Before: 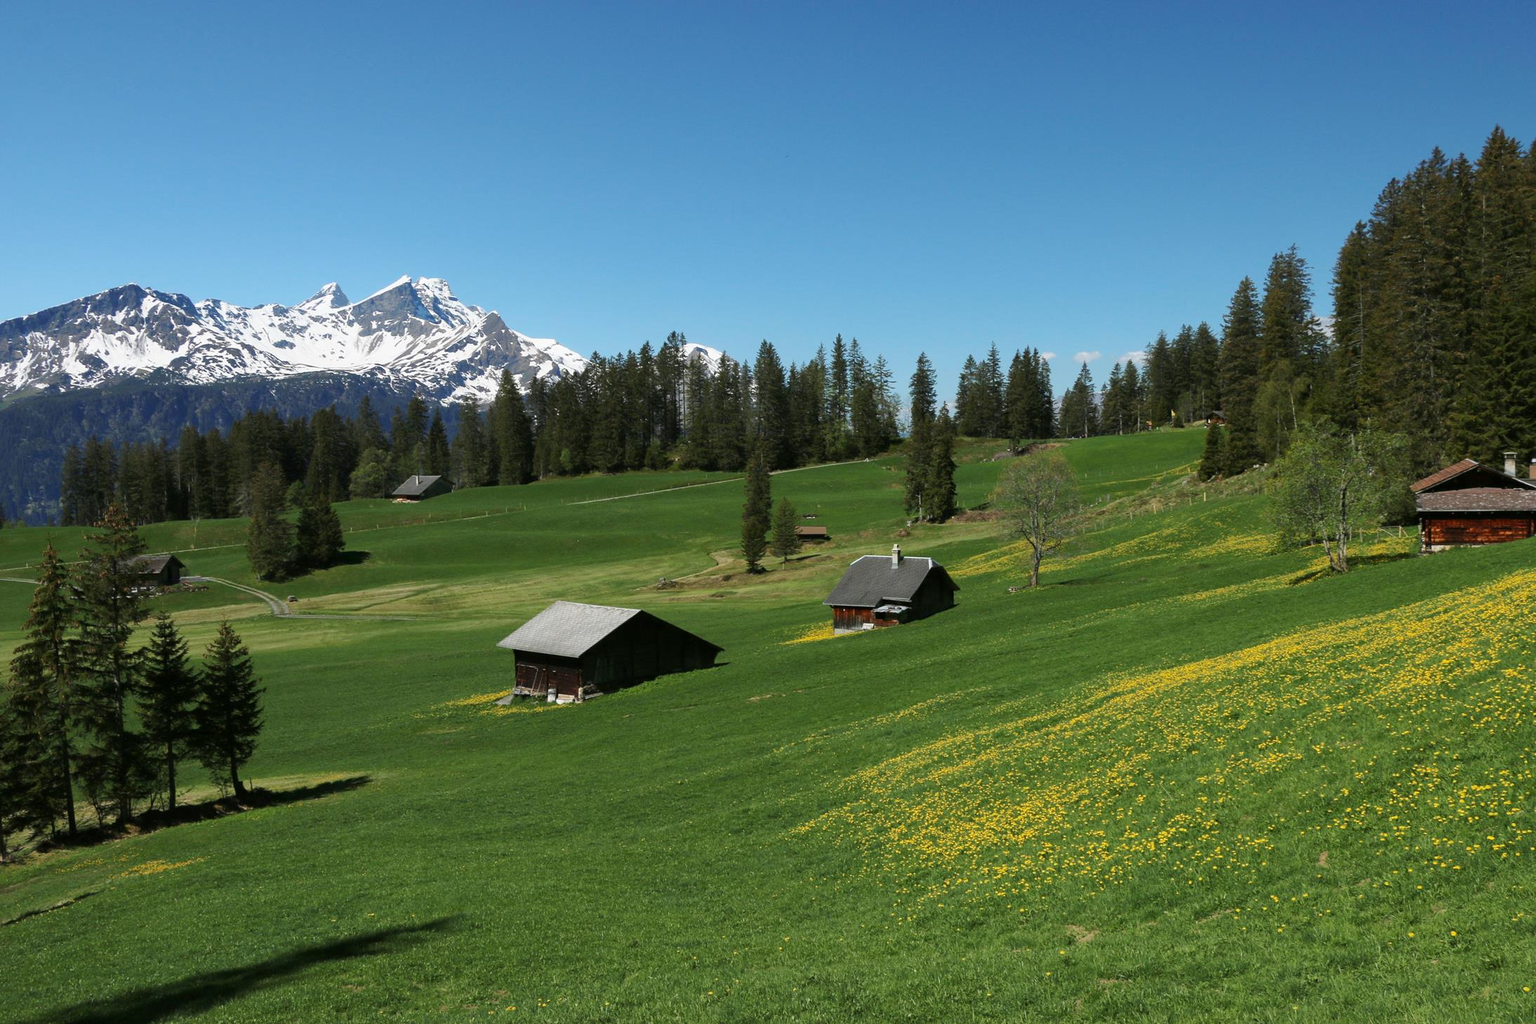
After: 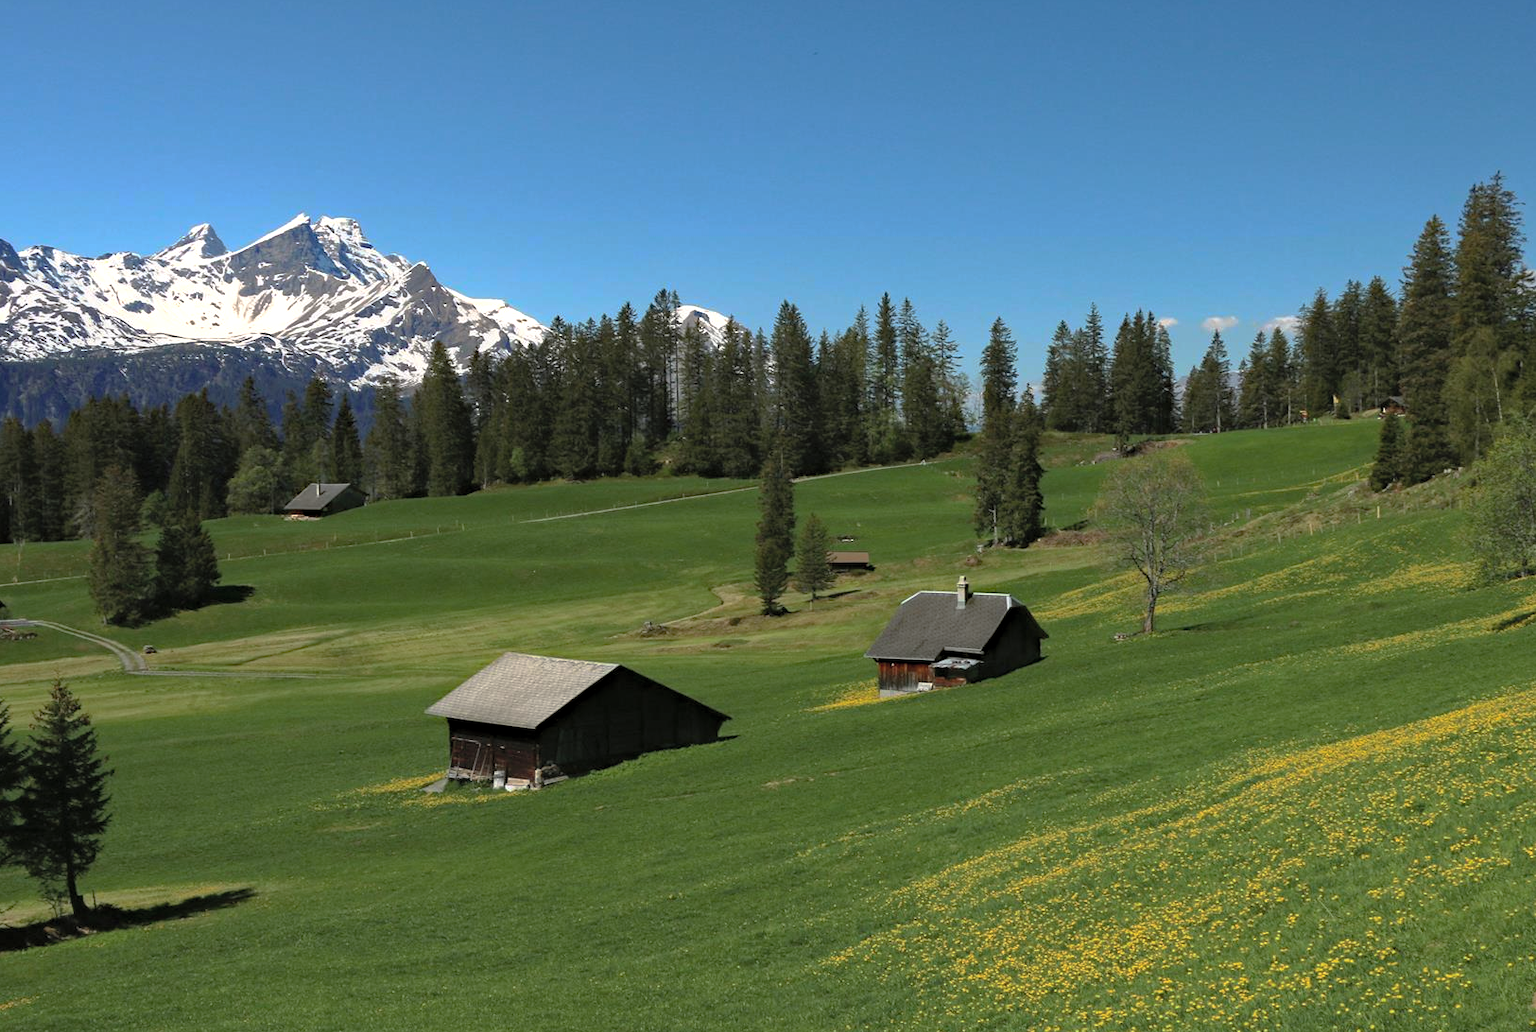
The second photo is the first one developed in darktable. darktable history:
contrast brightness saturation: brightness 0.152
base curve: curves: ch0 [(0, 0) (0.595, 0.418) (1, 1)], preserve colors none
crop and rotate: left 11.825%, top 11.444%, right 13.867%, bottom 13.654%
haze removal: strength 0.392, distance 0.22, compatibility mode true, adaptive false
